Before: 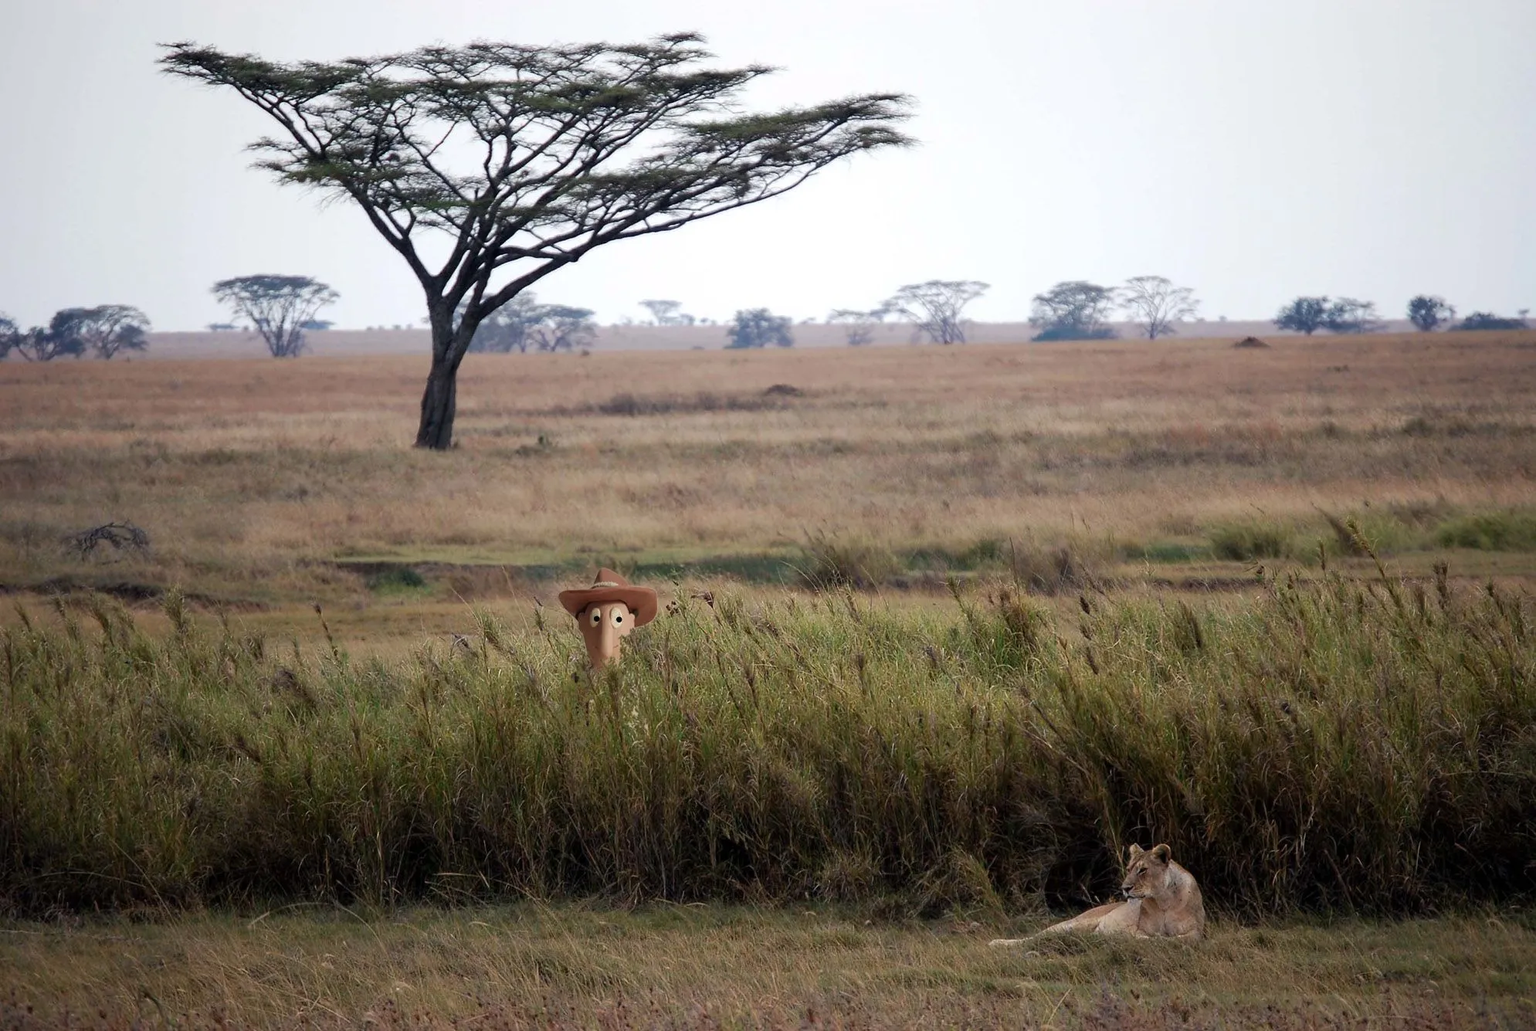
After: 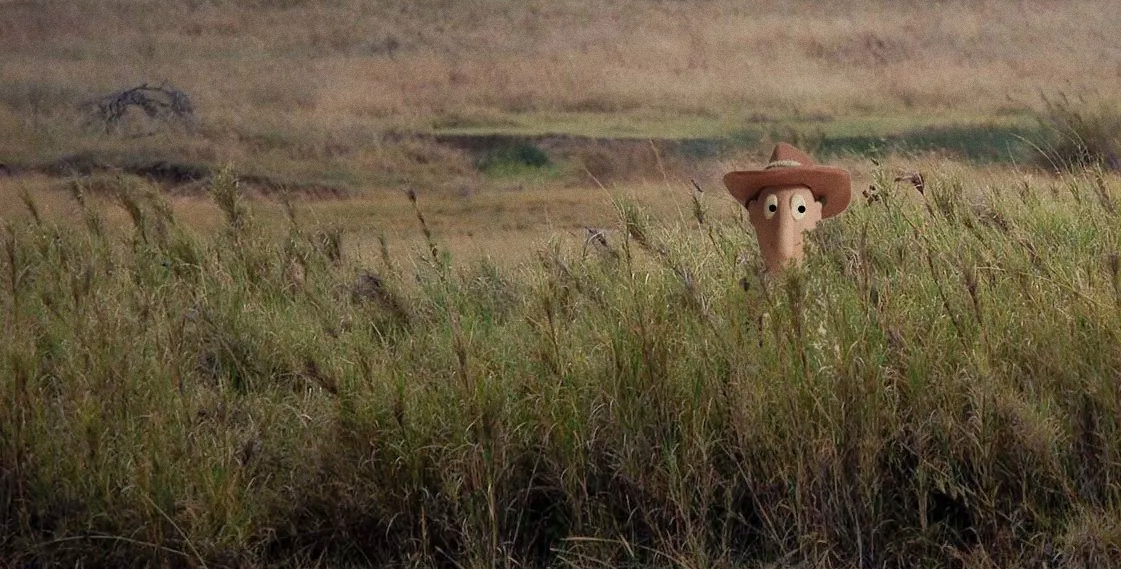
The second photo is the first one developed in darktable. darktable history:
crop: top 44.483%, right 43.593%, bottom 12.892%
grain: coarseness 0.09 ISO
shadows and highlights: on, module defaults
exposure: compensate highlight preservation false
